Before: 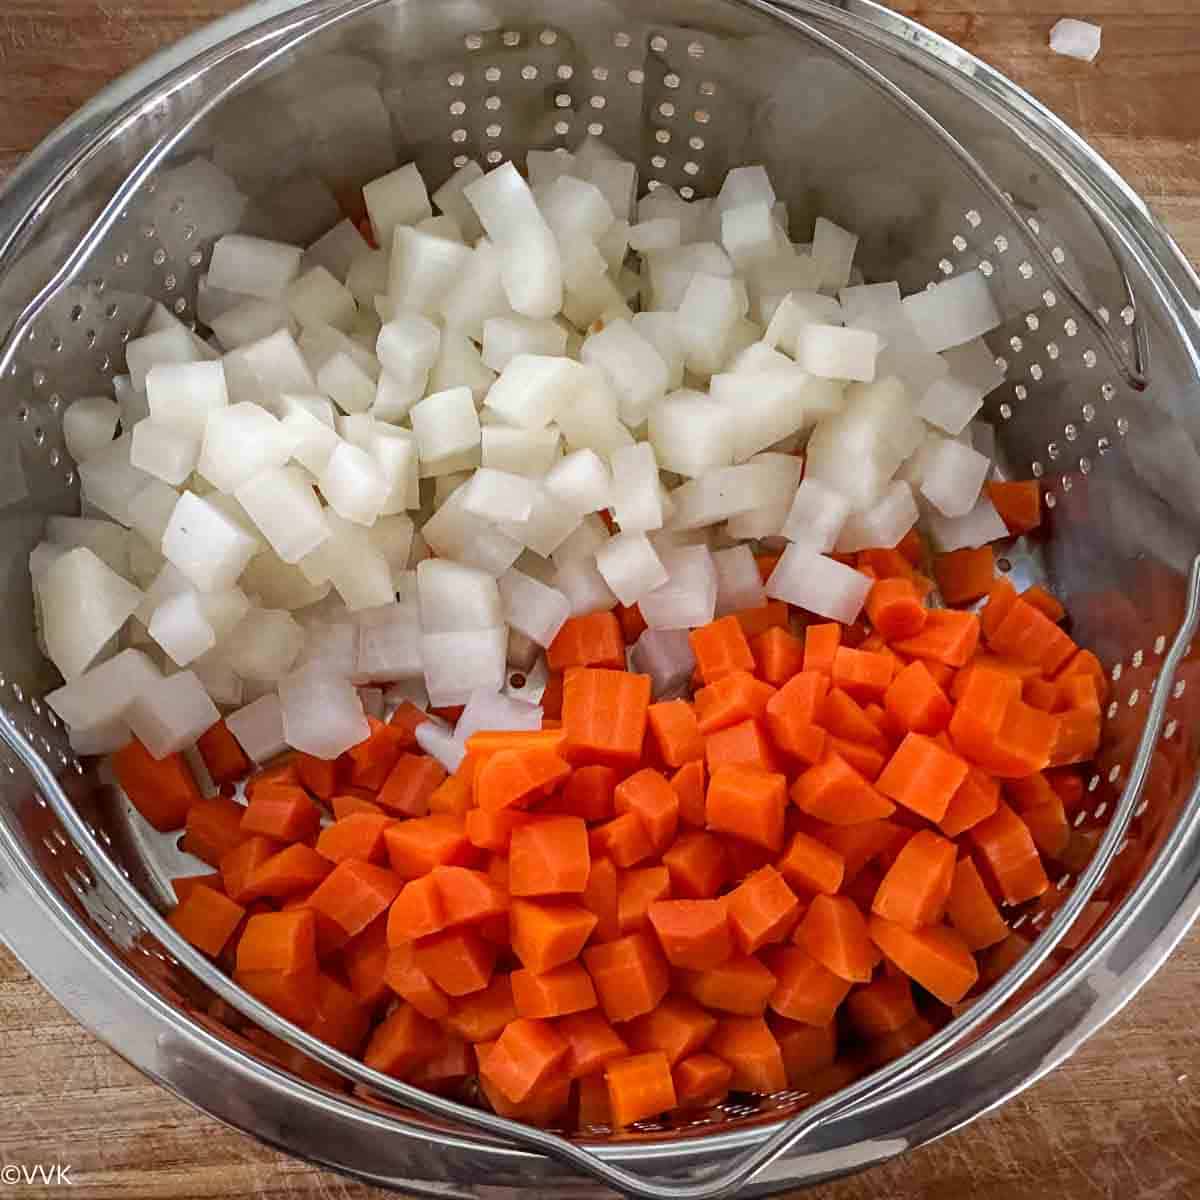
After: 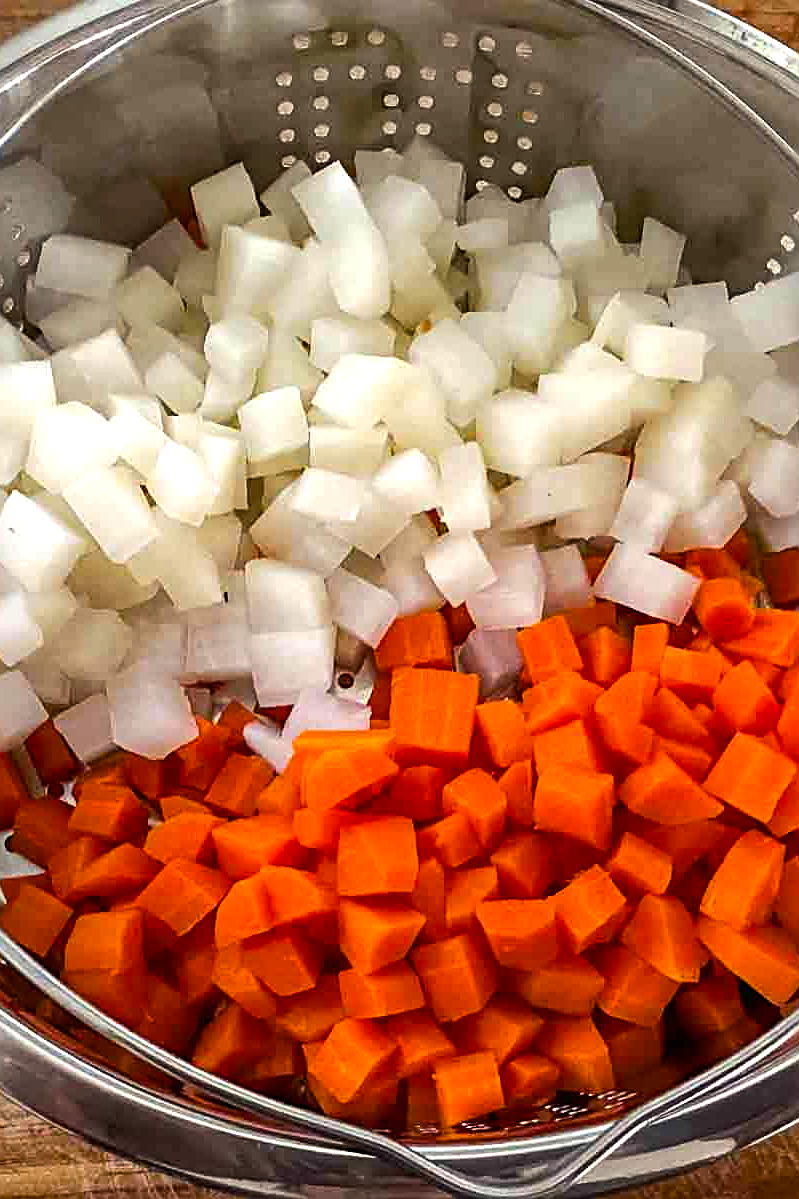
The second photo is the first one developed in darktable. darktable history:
color balance rgb: highlights gain › luminance 6.139%, highlights gain › chroma 1.21%, highlights gain › hue 90.12°, perceptual saturation grading › global saturation 29.76%
sharpen: amount 0.471
tone equalizer: -8 EV -0.406 EV, -7 EV -0.363 EV, -6 EV -0.318 EV, -5 EV -0.238 EV, -3 EV 0.212 EV, -2 EV 0.319 EV, -1 EV 0.391 EV, +0 EV 0.405 EV, edges refinement/feathering 500, mask exposure compensation -1.57 EV, preserve details no
color calibration: illuminant same as pipeline (D50), adaptation XYZ, x 0.346, y 0.357, temperature 5006.04 K
crop and rotate: left 14.336%, right 19.037%
